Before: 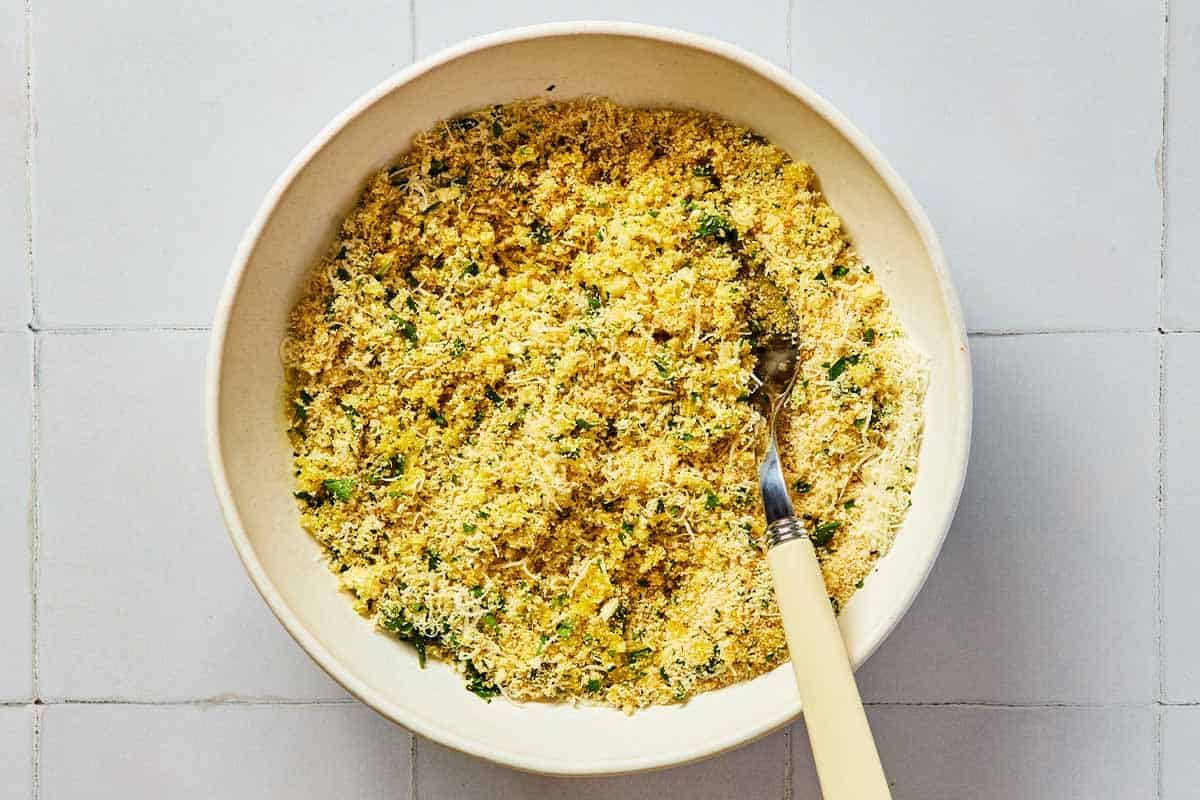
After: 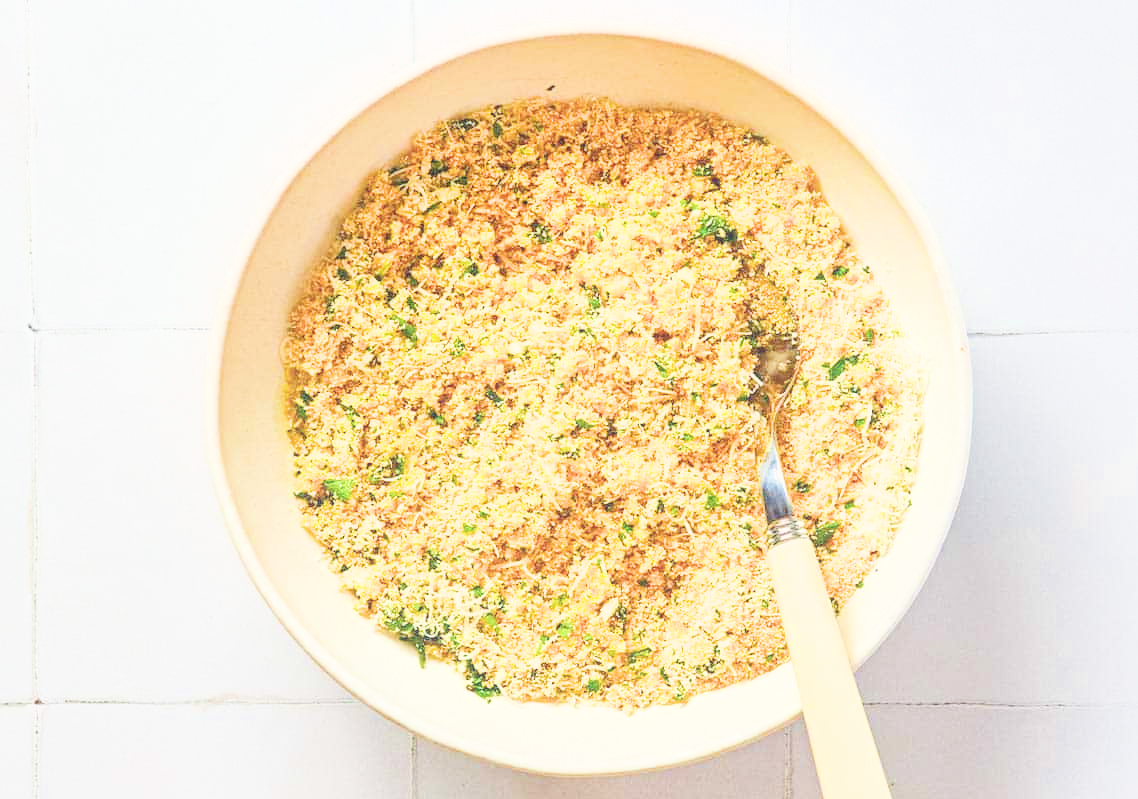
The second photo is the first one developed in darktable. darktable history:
exposure: black level correction 0, exposure 1.921 EV, compensate highlight preservation false
contrast equalizer: y [[0.586, 0.584, 0.576, 0.565, 0.552, 0.539], [0.5 ×6], [0.97, 0.959, 0.919, 0.859, 0.789, 0.717], [0 ×6], [0 ×6]], mix -0.983
crop and rotate: left 0%, right 5.131%
local contrast: highlights 101%, shadows 100%, detail 119%, midtone range 0.2
filmic rgb: black relative exposure -7.65 EV, white relative exposure 4.56 EV, hardness 3.61, contrast 1.056, enable highlight reconstruction true
